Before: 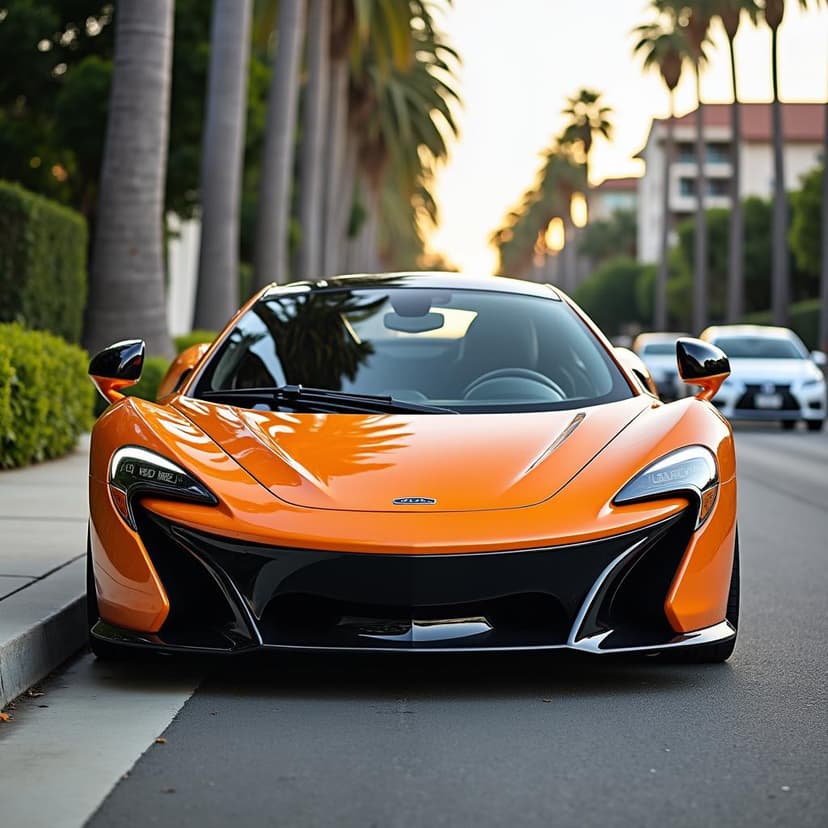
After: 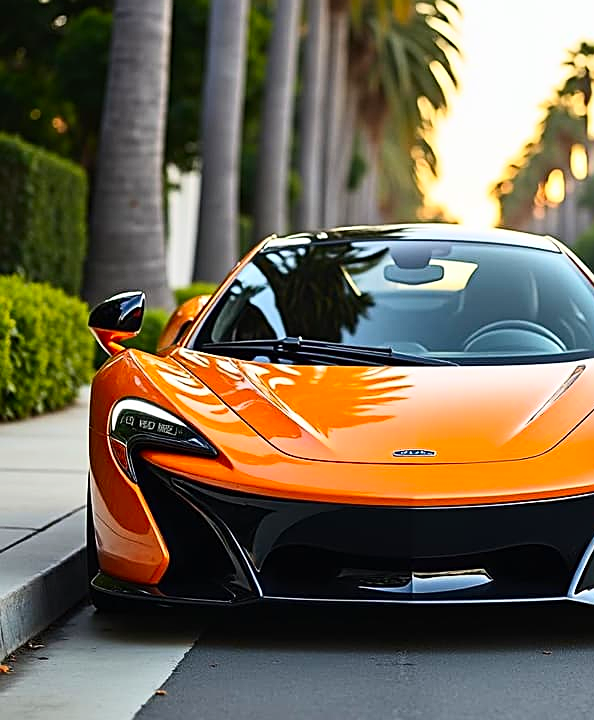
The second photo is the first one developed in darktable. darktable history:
sharpen: on, module defaults
crop: top 5.803%, right 27.864%, bottom 5.804%
contrast brightness saturation: contrast 0.23, brightness 0.1, saturation 0.29
